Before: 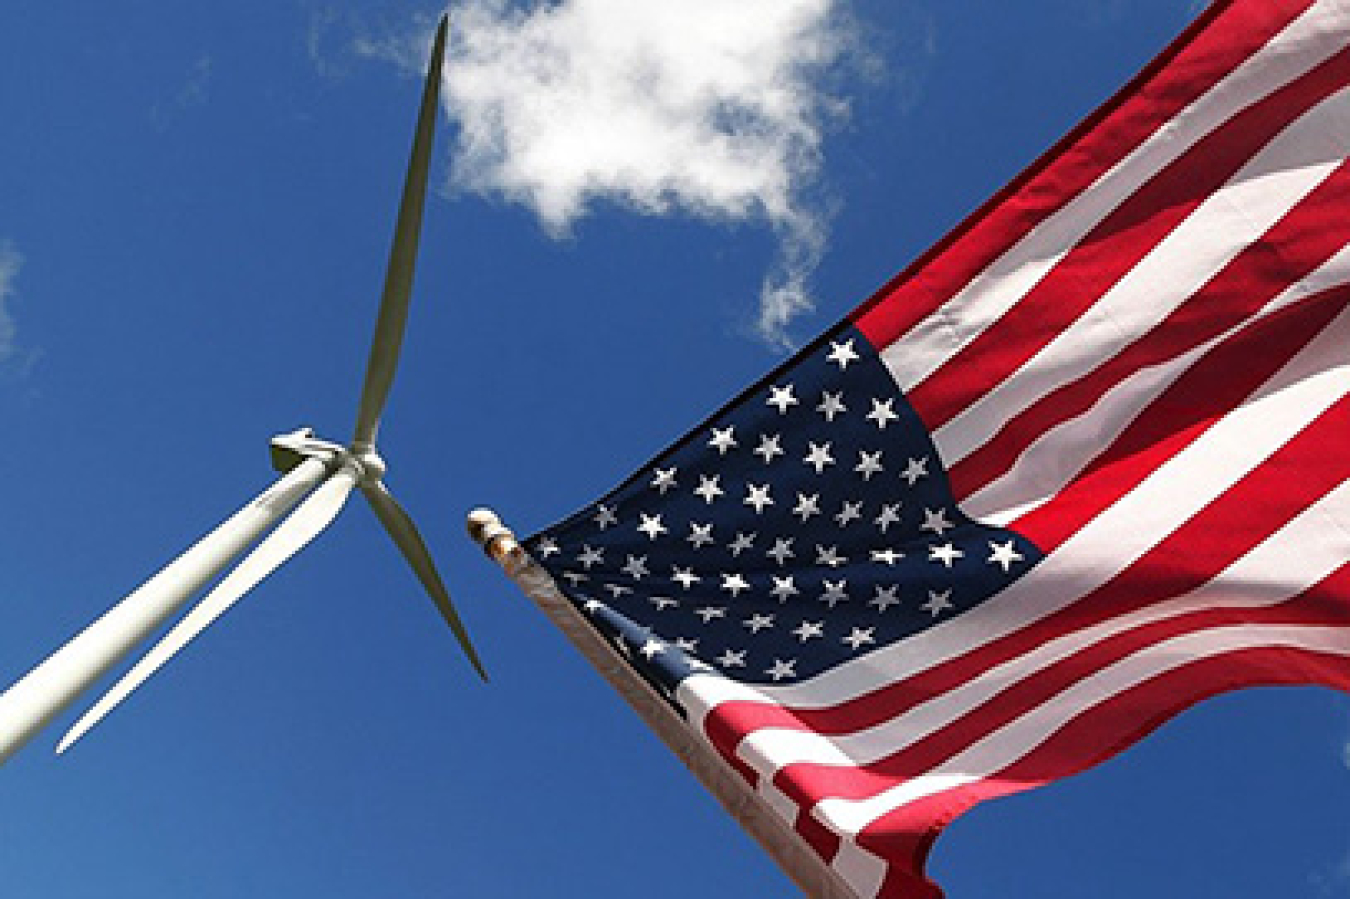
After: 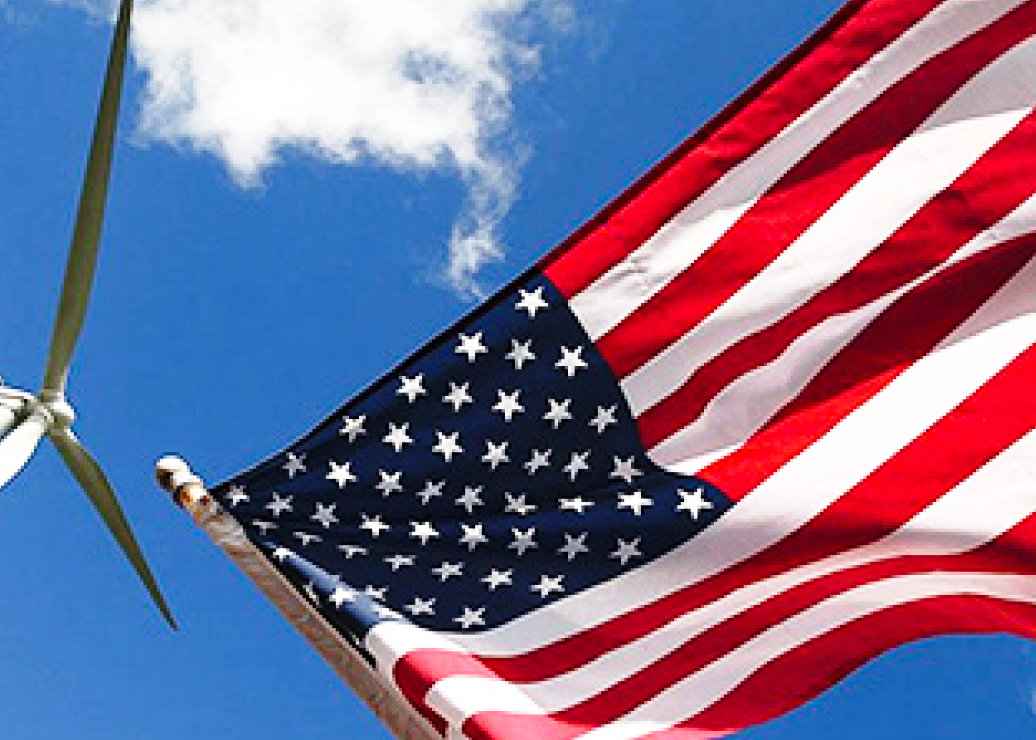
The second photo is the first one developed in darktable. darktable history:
base curve: curves: ch0 [(0, 0) (0.028, 0.03) (0.121, 0.232) (0.46, 0.748) (0.859, 0.968) (1, 1)], preserve colors none
crop: left 23.095%, top 5.827%, bottom 11.854%
